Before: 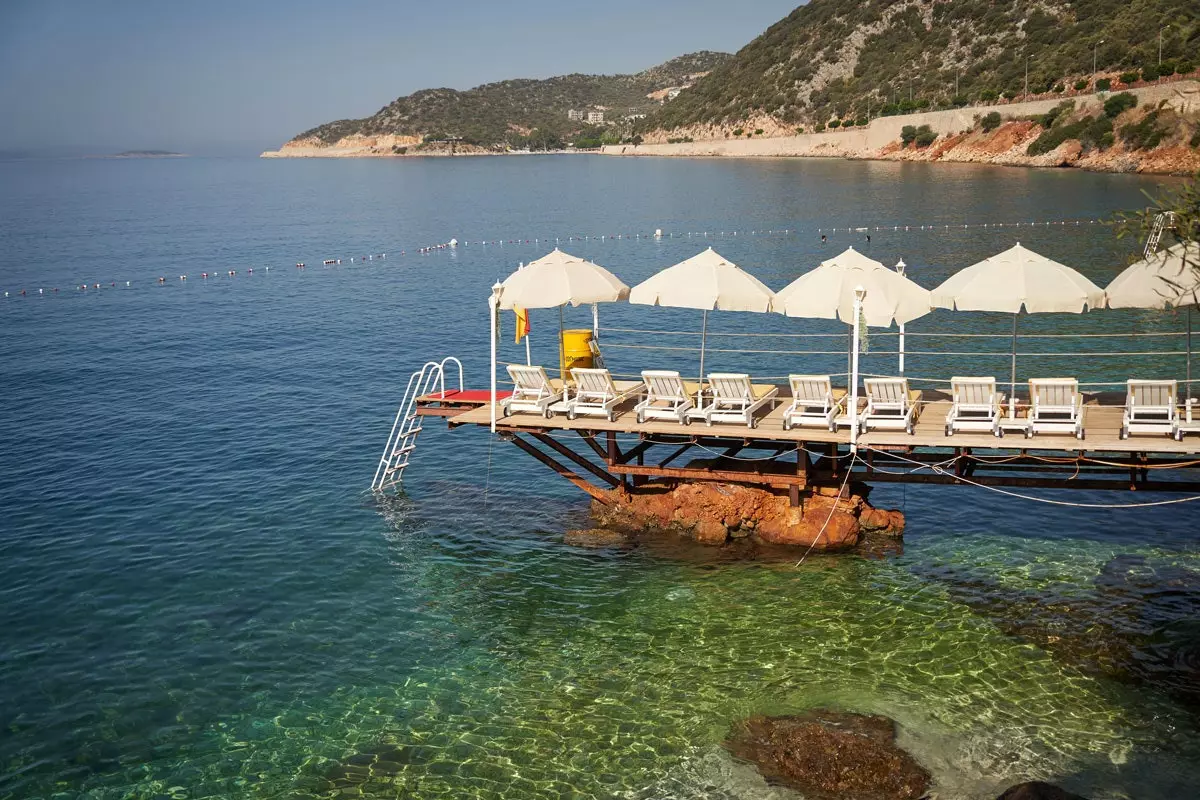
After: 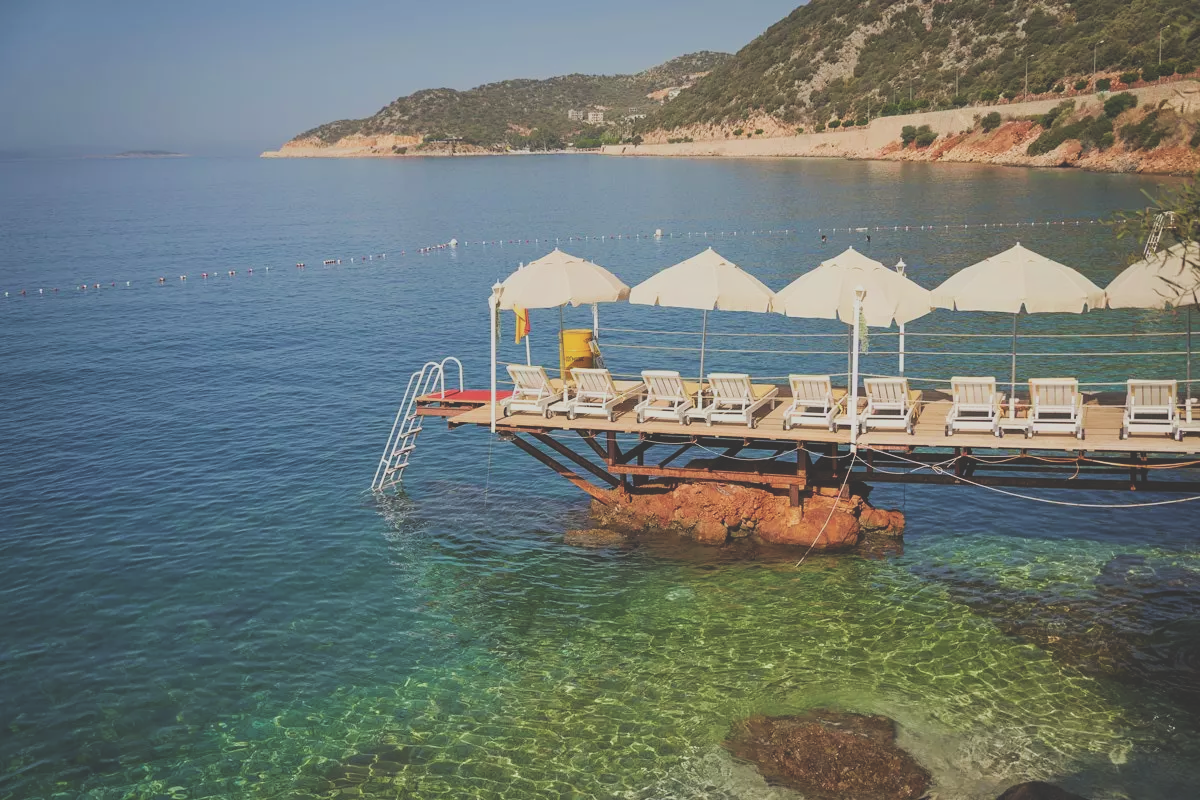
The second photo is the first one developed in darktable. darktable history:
filmic rgb: black relative exposure -7.65 EV, white relative exposure 4.56 EV, threshold 5.95 EV, hardness 3.61, enable highlight reconstruction true
velvia: on, module defaults
color correction: highlights b* 0.045
exposure: black level correction -0.04, exposure 0.064 EV, compensate highlight preservation false
